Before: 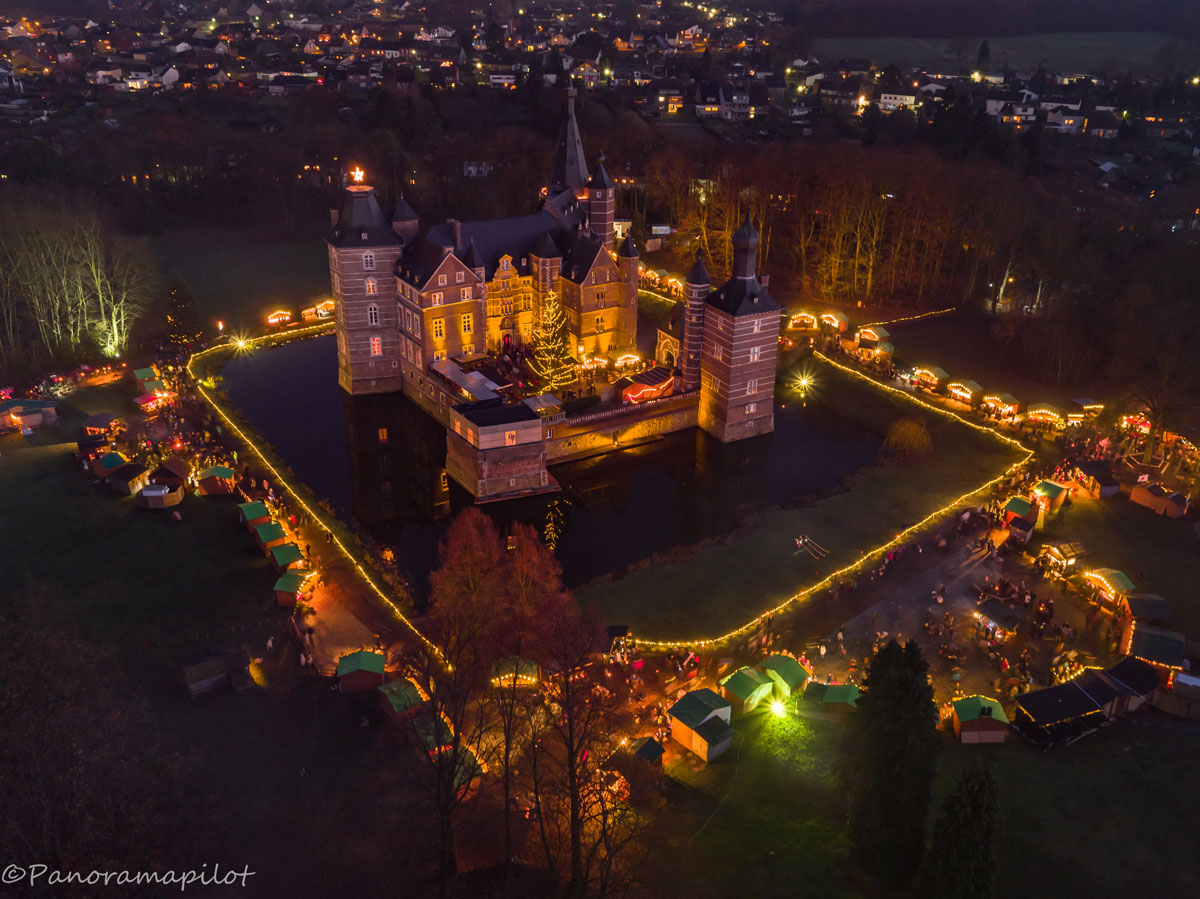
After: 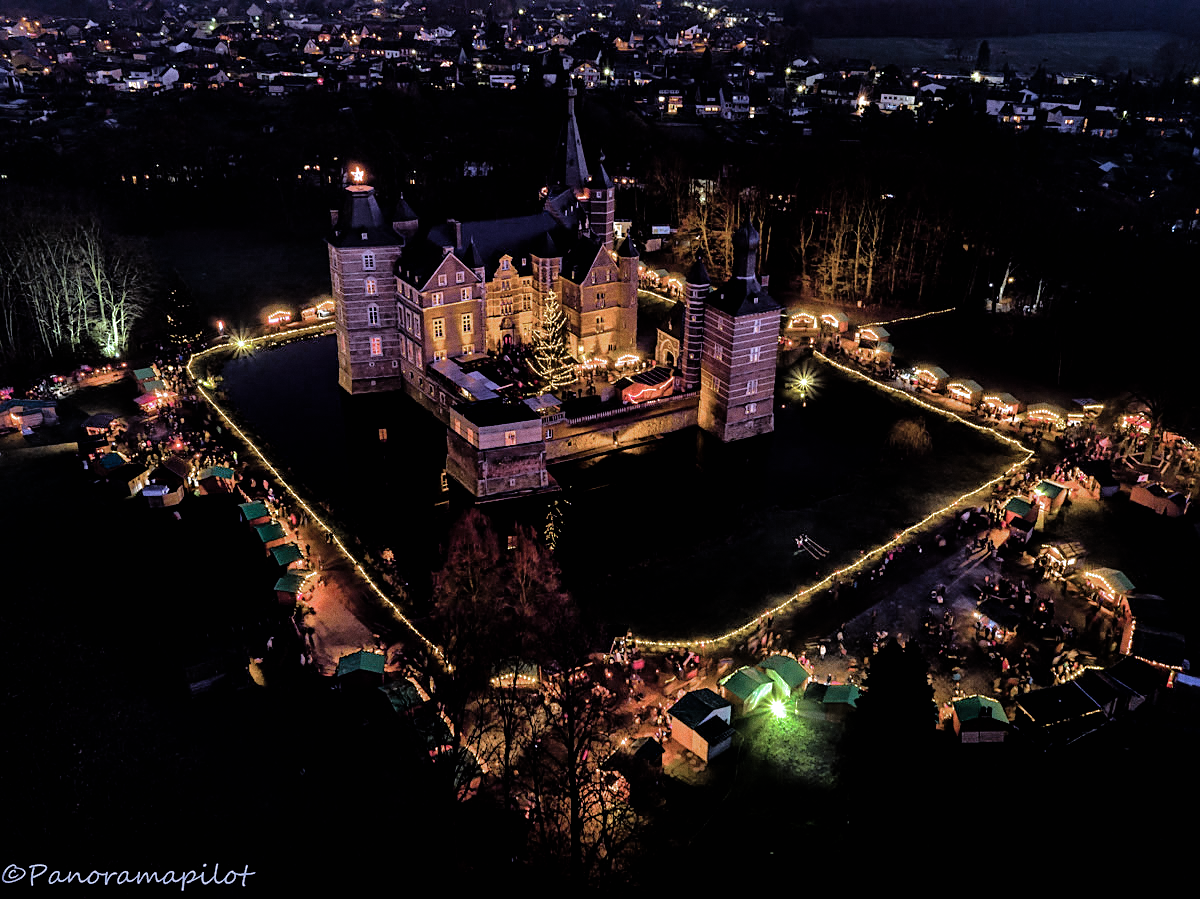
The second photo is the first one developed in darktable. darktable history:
color zones: curves: ch0 [(0, 0.613) (0.01, 0.613) (0.245, 0.448) (0.498, 0.529) (0.642, 0.665) (0.879, 0.777) (0.99, 0.613)]; ch1 [(0, 0) (0.143, 0) (0.286, 0) (0.429, 0) (0.571, 0) (0.714, 0) (0.857, 0)], mix -93.41%
sharpen: on, module defaults
grain: coarseness 0.47 ISO
rotate and perspective: crop left 0, crop top 0
shadows and highlights: shadows 40, highlights -60
filmic rgb: black relative exposure -3.57 EV, white relative exposure 2.29 EV, hardness 3.41
color calibration: illuminant as shot in camera, adaptation linear Bradford (ICC v4), x 0.406, y 0.405, temperature 3570.35 K, saturation algorithm version 1 (2020)
